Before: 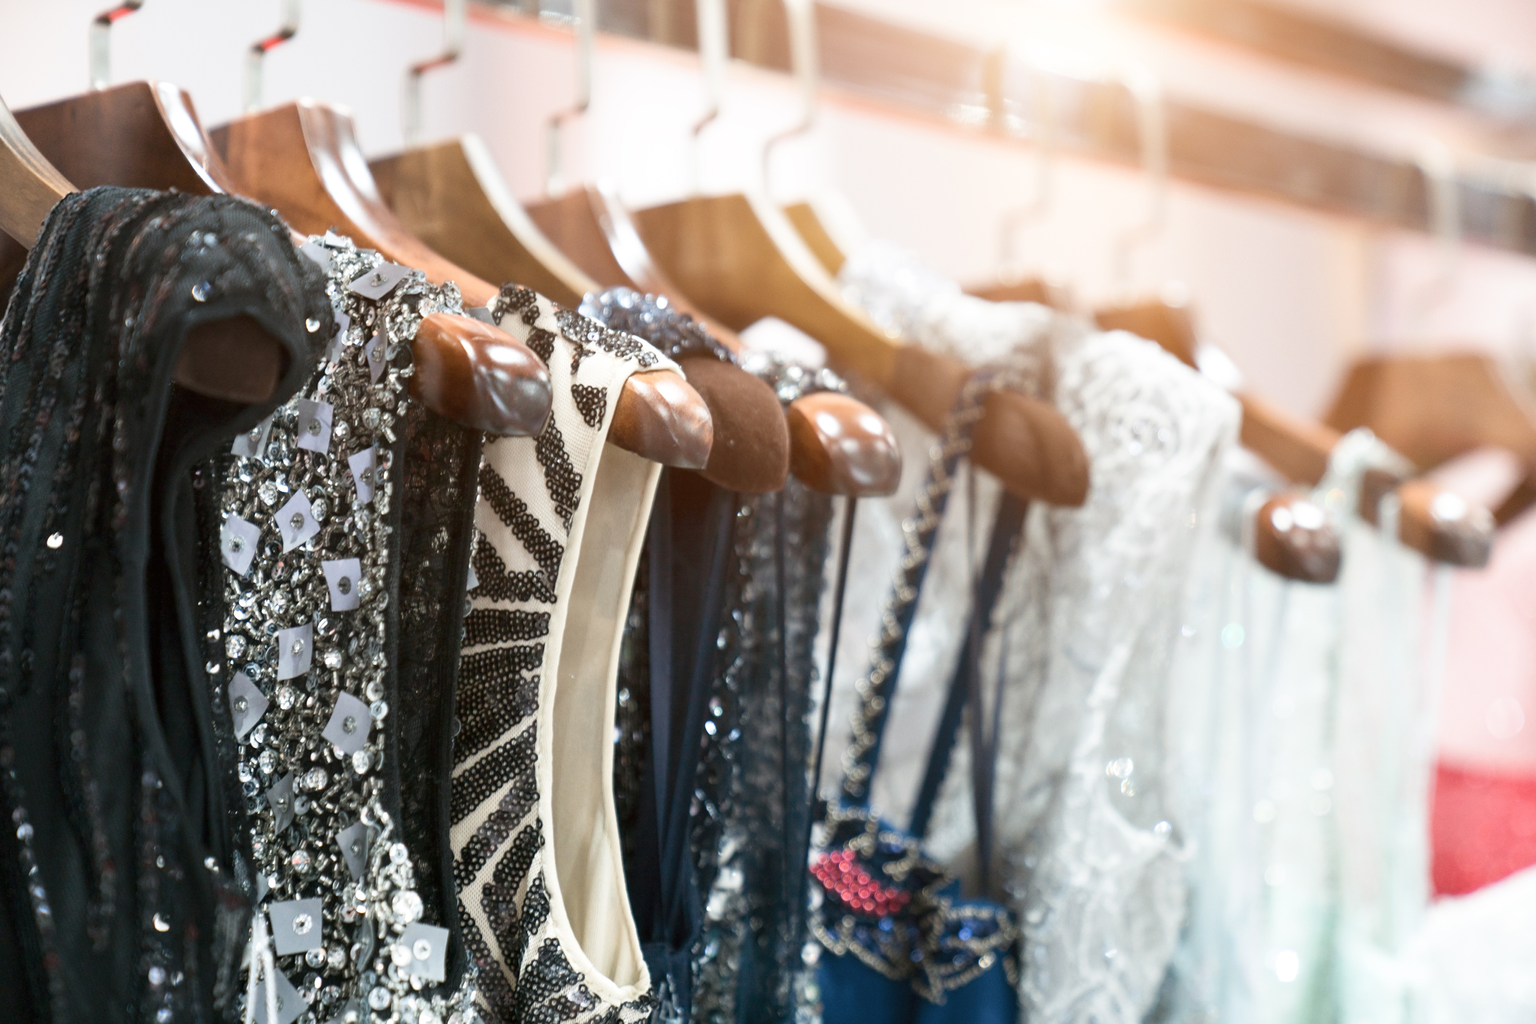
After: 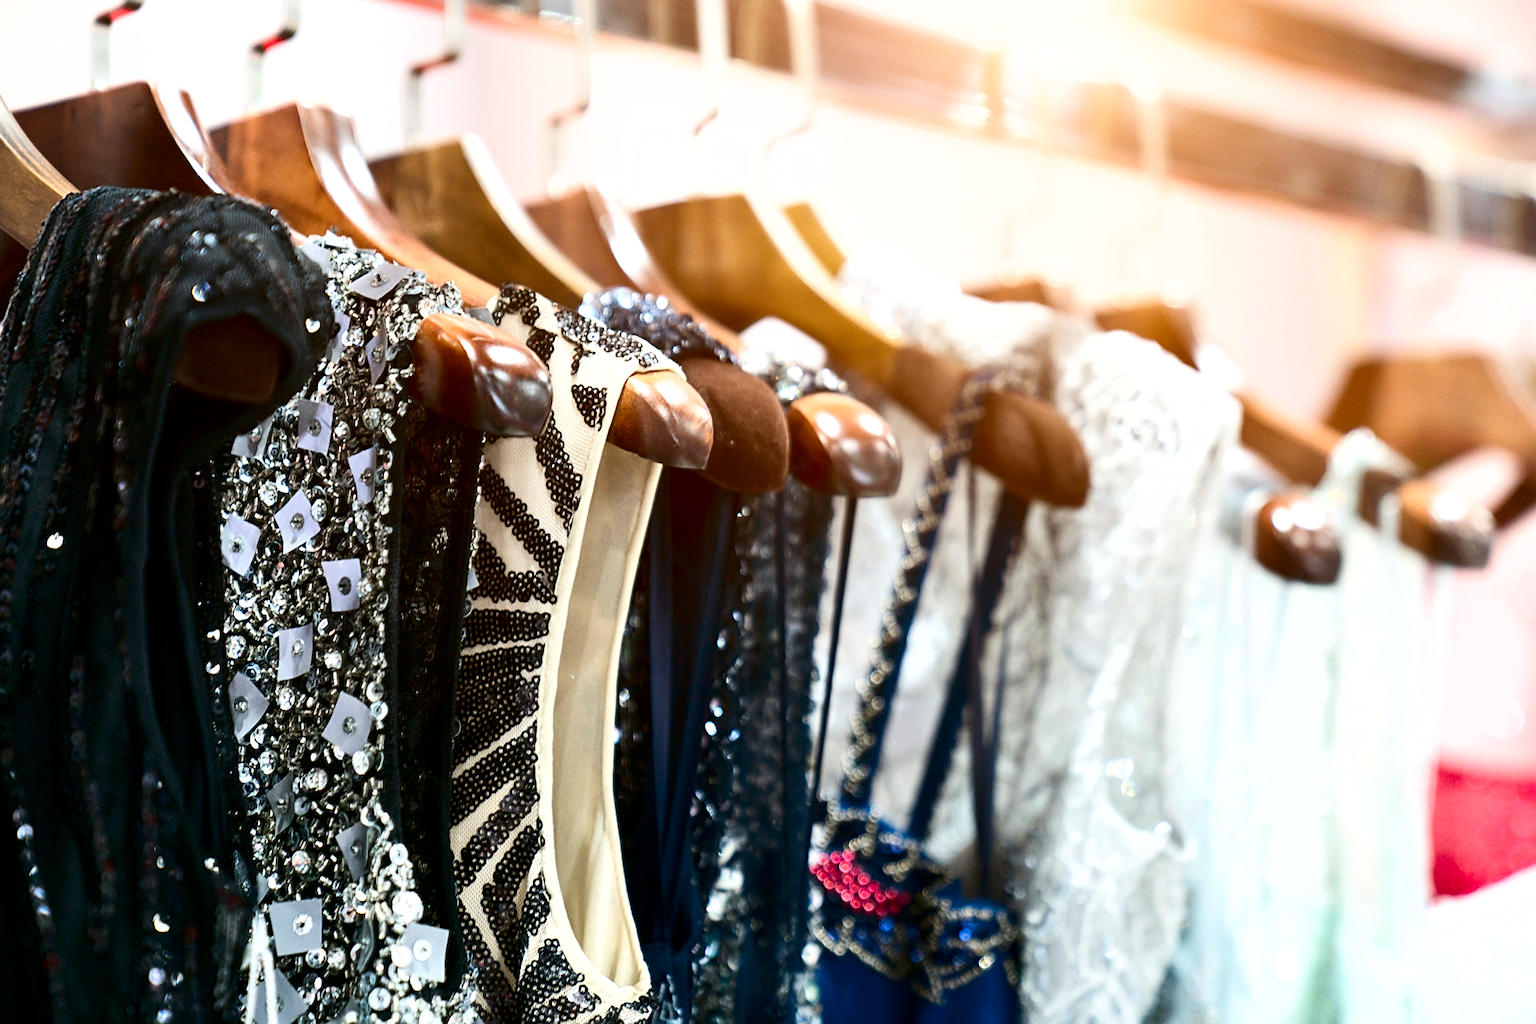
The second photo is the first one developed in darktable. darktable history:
color balance: contrast 10%
shadows and highlights: shadows 29.32, highlights -29.32, low approximation 0.01, soften with gaussian
sharpen: on, module defaults
contrast brightness saturation: contrast 0.19, brightness -0.11, saturation 0.21
